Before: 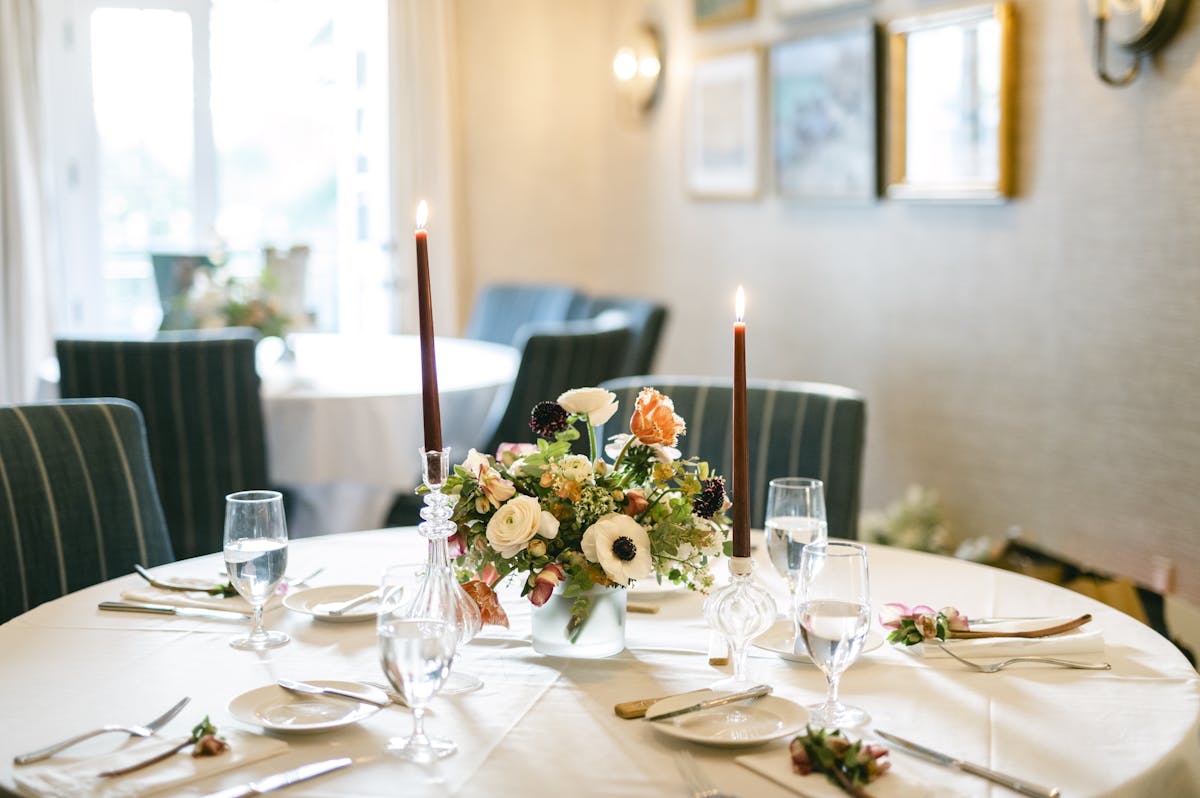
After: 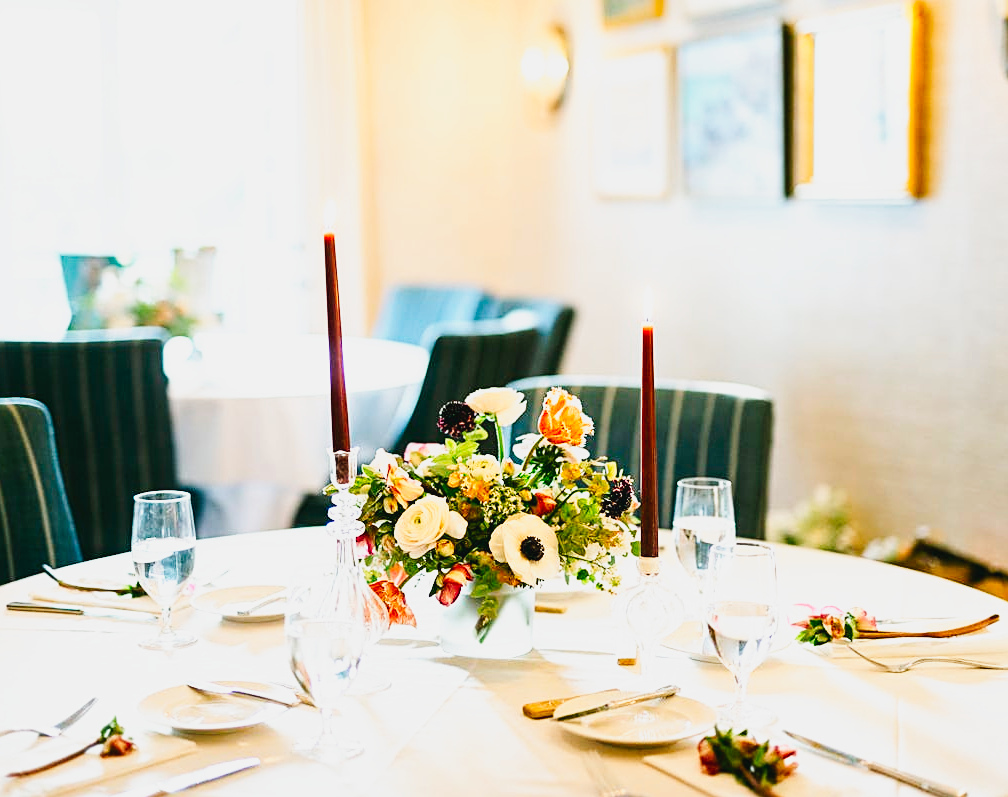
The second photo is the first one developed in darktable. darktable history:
tone curve: curves: ch0 [(0, 0.029) (0.087, 0.084) (0.227, 0.239) (0.46, 0.576) (0.657, 0.796) (0.861, 0.932) (0.997, 0.951)]; ch1 [(0, 0) (0.353, 0.344) (0.45, 0.46) (0.502, 0.494) (0.534, 0.523) (0.573, 0.576) (0.602, 0.631) (0.647, 0.669) (1, 1)]; ch2 [(0, 0) (0.333, 0.346) (0.385, 0.395) (0.44, 0.466) (0.5, 0.493) (0.521, 0.56) (0.553, 0.579) (0.573, 0.599) (0.667, 0.777) (1, 1)], preserve colors none
sharpen: on, module defaults
contrast brightness saturation: contrast 0.094, saturation 0.271
crop: left 7.679%, right 7.802%
